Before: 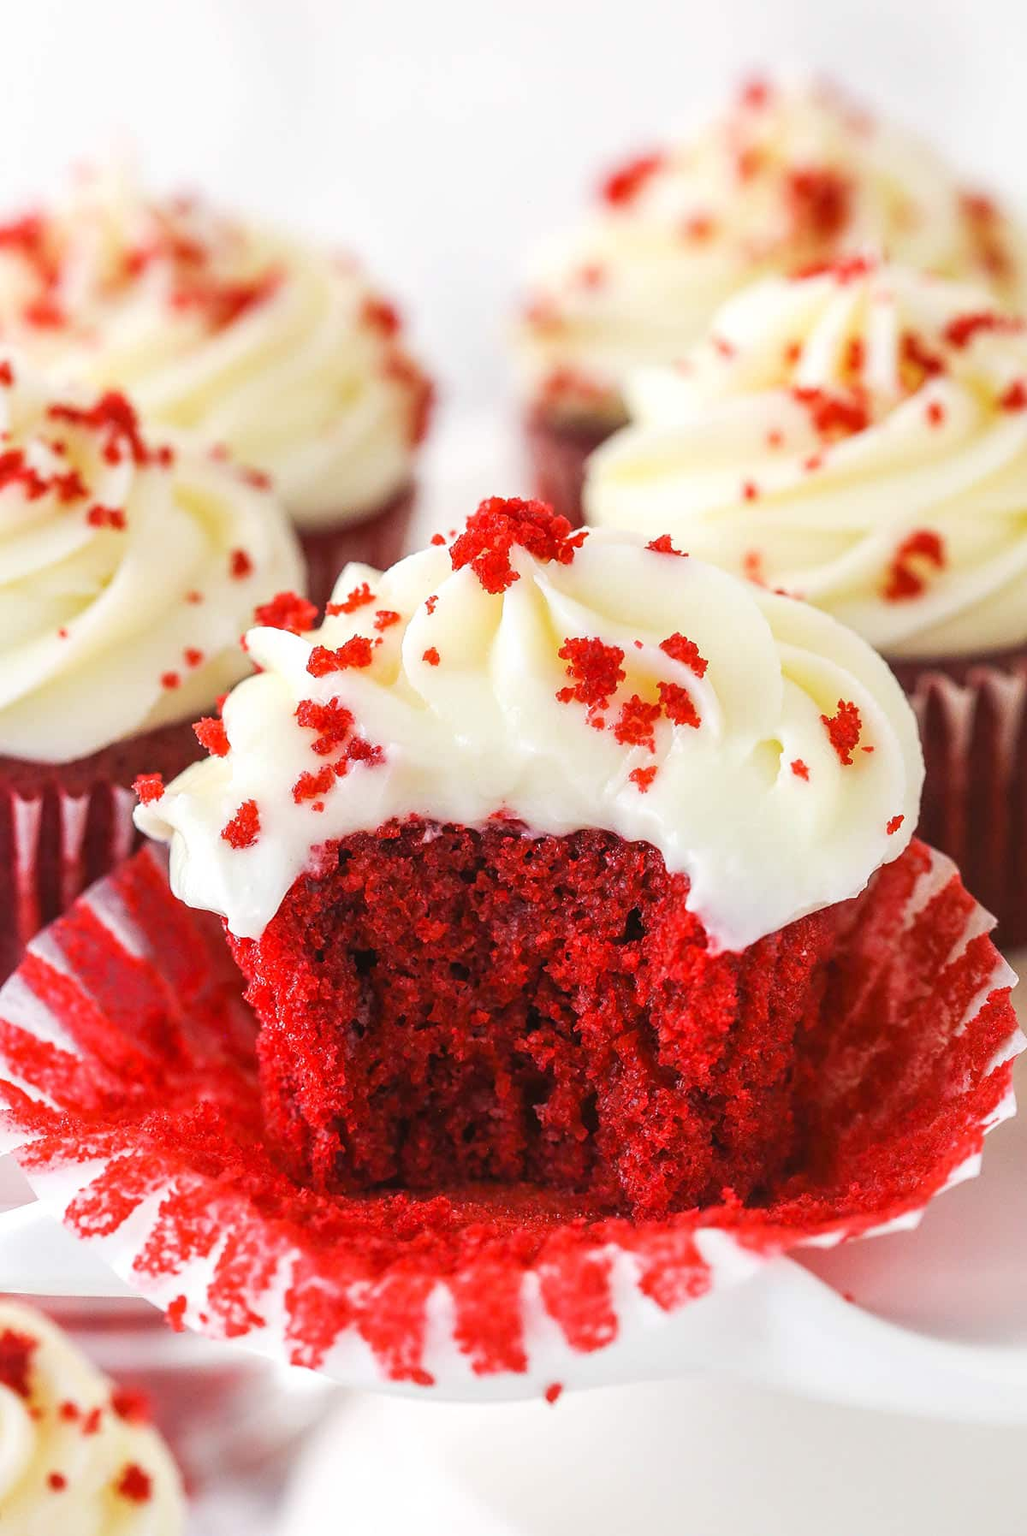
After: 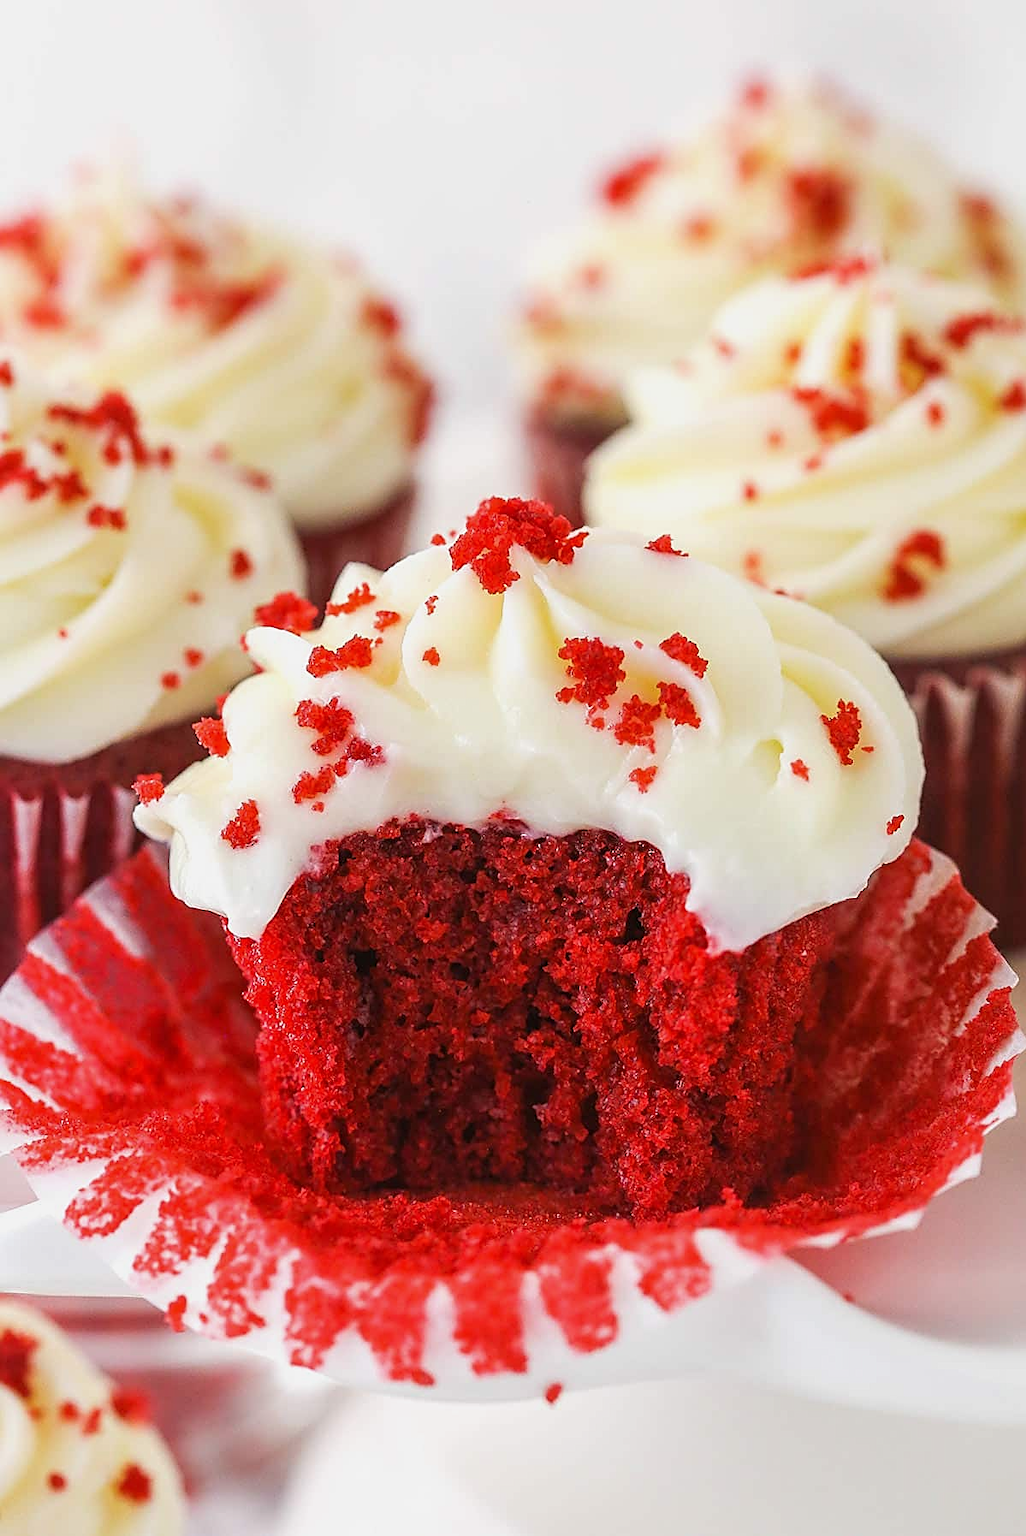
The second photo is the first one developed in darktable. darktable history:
exposure: exposure -0.175 EV, compensate exposure bias true, compensate highlight preservation false
sharpen: on, module defaults
